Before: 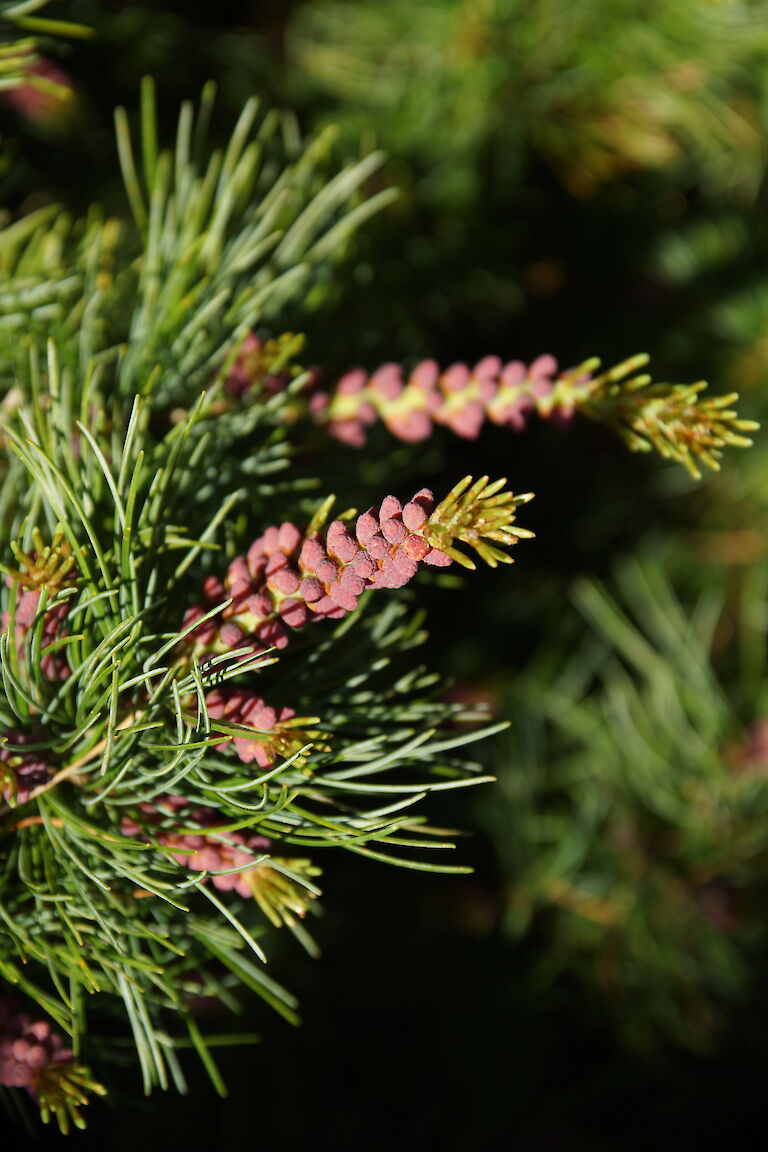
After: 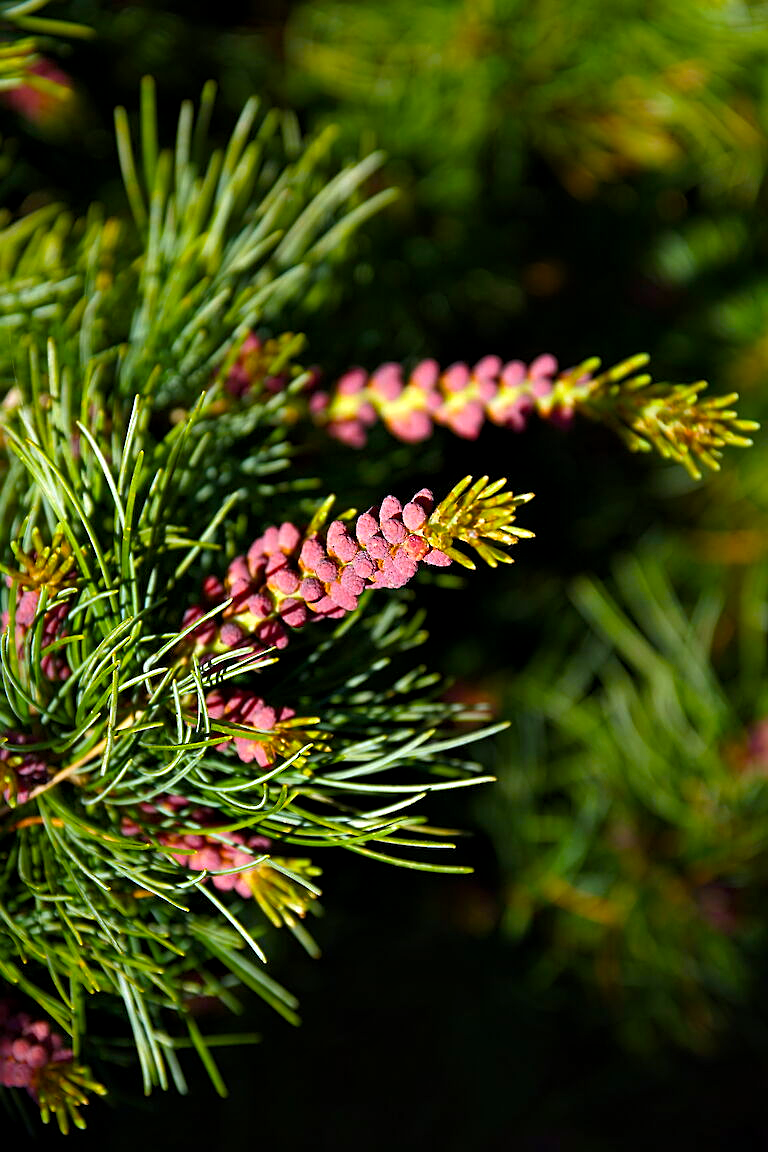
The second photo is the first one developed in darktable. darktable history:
tone equalizer: -8 EV -0.001 EV, -7 EV 0.003 EV, -6 EV -0.004 EV, -5 EV -0.004 EV, -4 EV -0.08 EV, -3 EV -0.197 EV, -2 EV -0.294 EV, -1 EV 0.09 EV, +0 EV 0.317 EV
color balance rgb: linear chroma grading › global chroma 8.8%, perceptual saturation grading › global saturation 30.916%, global vibrance 20%
sharpen: on, module defaults
color calibration: illuminant as shot in camera, x 0.358, y 0.373, temperature 4628.91 K
contrast equalizer: octaves 7, y [[0.6 ×6], [0.55 ×6], [0 ×6], [0 ×6], [0 ×6]], mix 0.309
